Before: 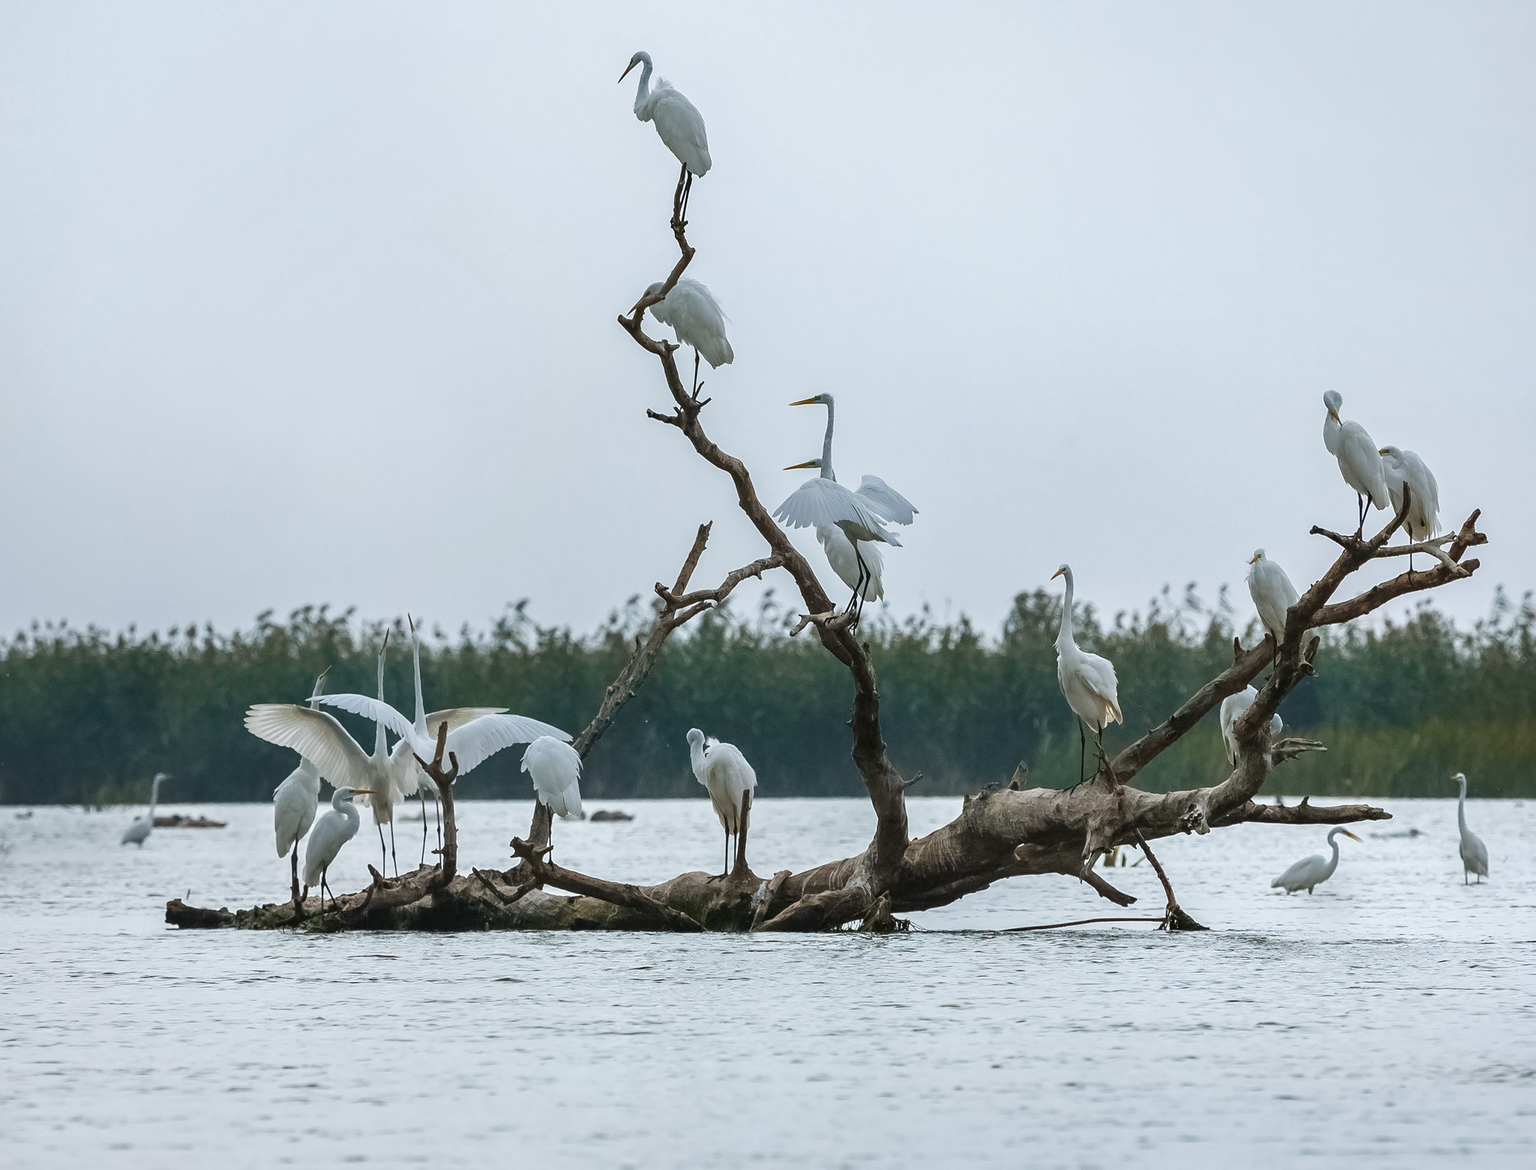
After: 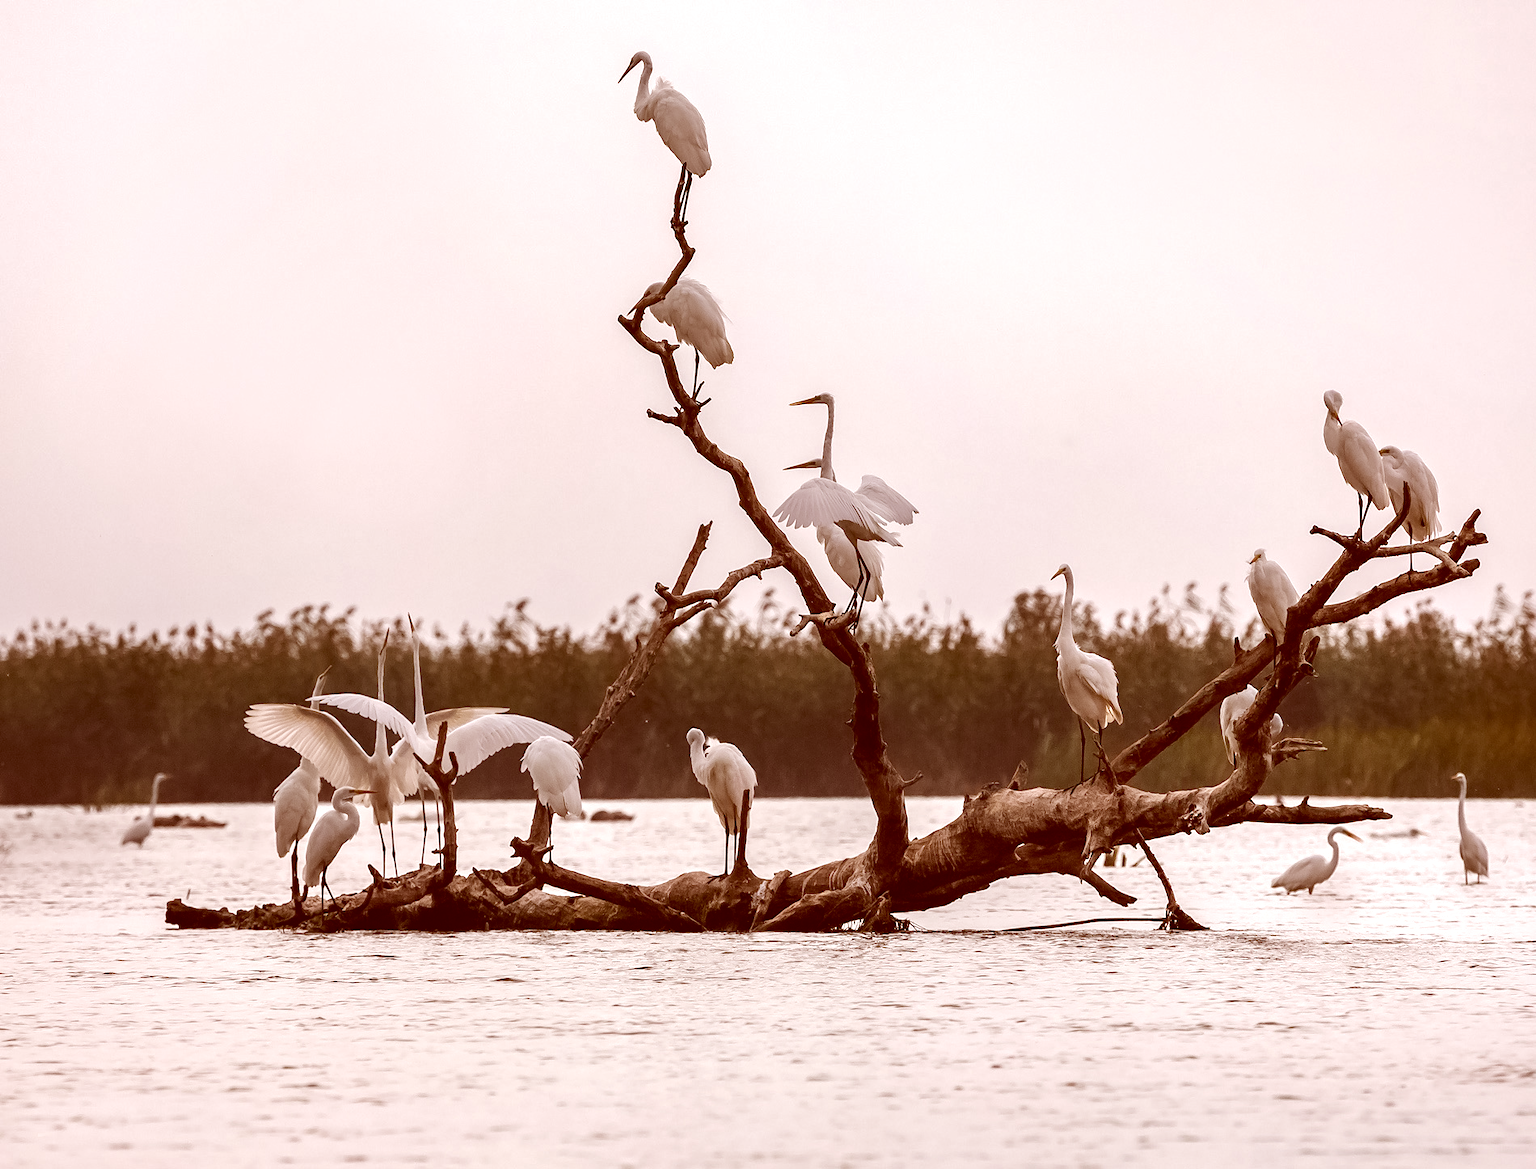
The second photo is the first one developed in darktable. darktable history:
color correction: highlights a* 9.03, highlights b* 8.71, shadows a* 40, shadows b* 40, saturation 0.8
tone equalizer: -8 EV -0.417 EV, -7 EV -0.389 EV, -6 EV -0.333 EV, -5 EV -0.222 EV, -3 EV 0.222 EV, -2 EV 0.333 EV, -1 EV 0.389 EV, +0 EV 0.417 EV, edges refinement/feathering 500, mask exposure compensation -1.57 EV, preserve details no
